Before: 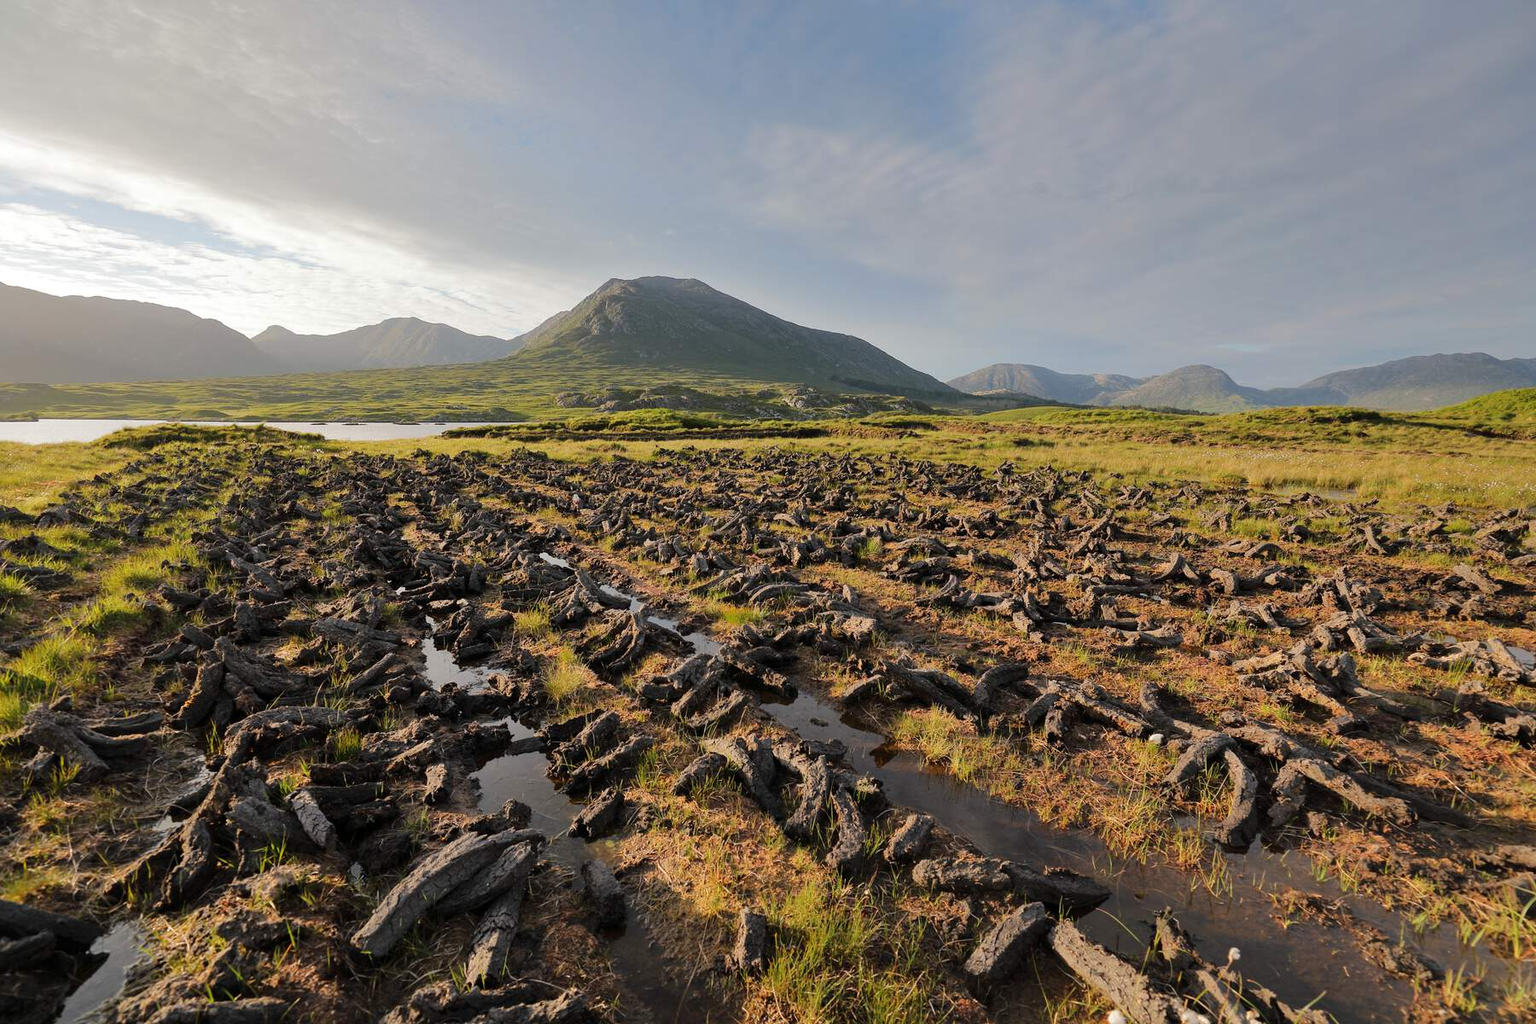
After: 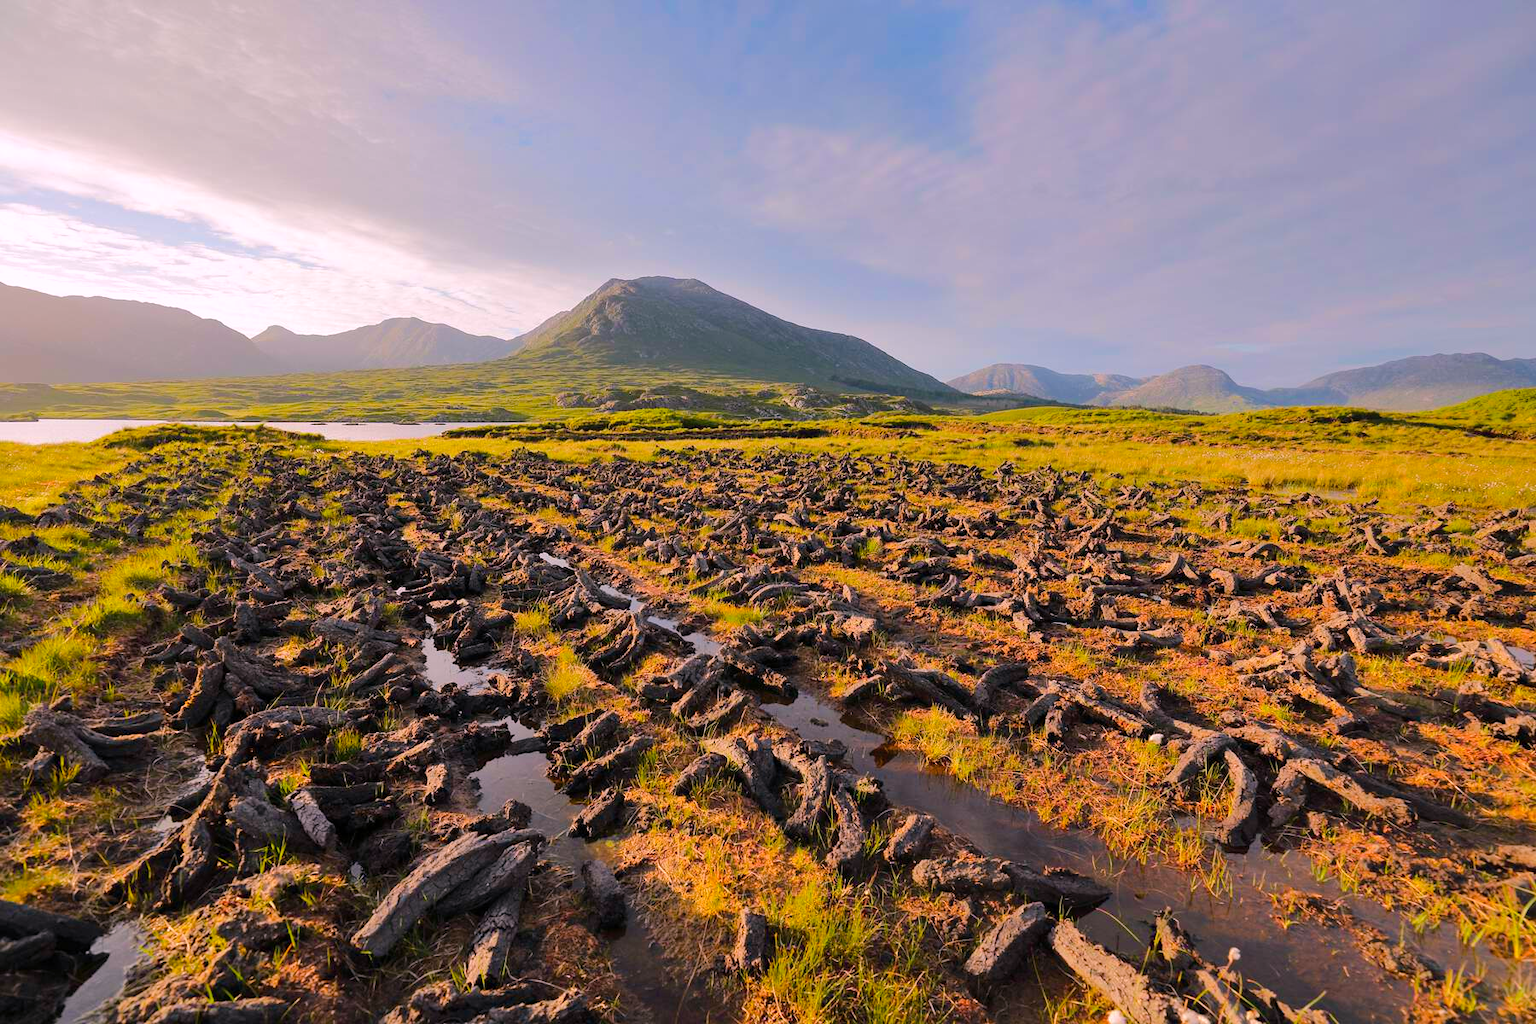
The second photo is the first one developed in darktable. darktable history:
white balance: red 1.127, blue 0.943
color calibration: output R [0.994, 0.059, -0.119, 0], output G [-0.036, 1.09, -0.119, 0], output B [0.078, -0.108, 0.961, 0], illuminant custom, x 0.371, y 0.382, temperature 4281.14 K
color balance rgb: perceptual saturation grading › global saturation 25%, perceptual brilliance grading › mid-tones 10%, perceptual brilliance grading › shadows 15%, global vibrance 20%
vignetting: fall-off start 116.67%, fall-off radius 59.26%, brightness -0.31, saturation -0.056
